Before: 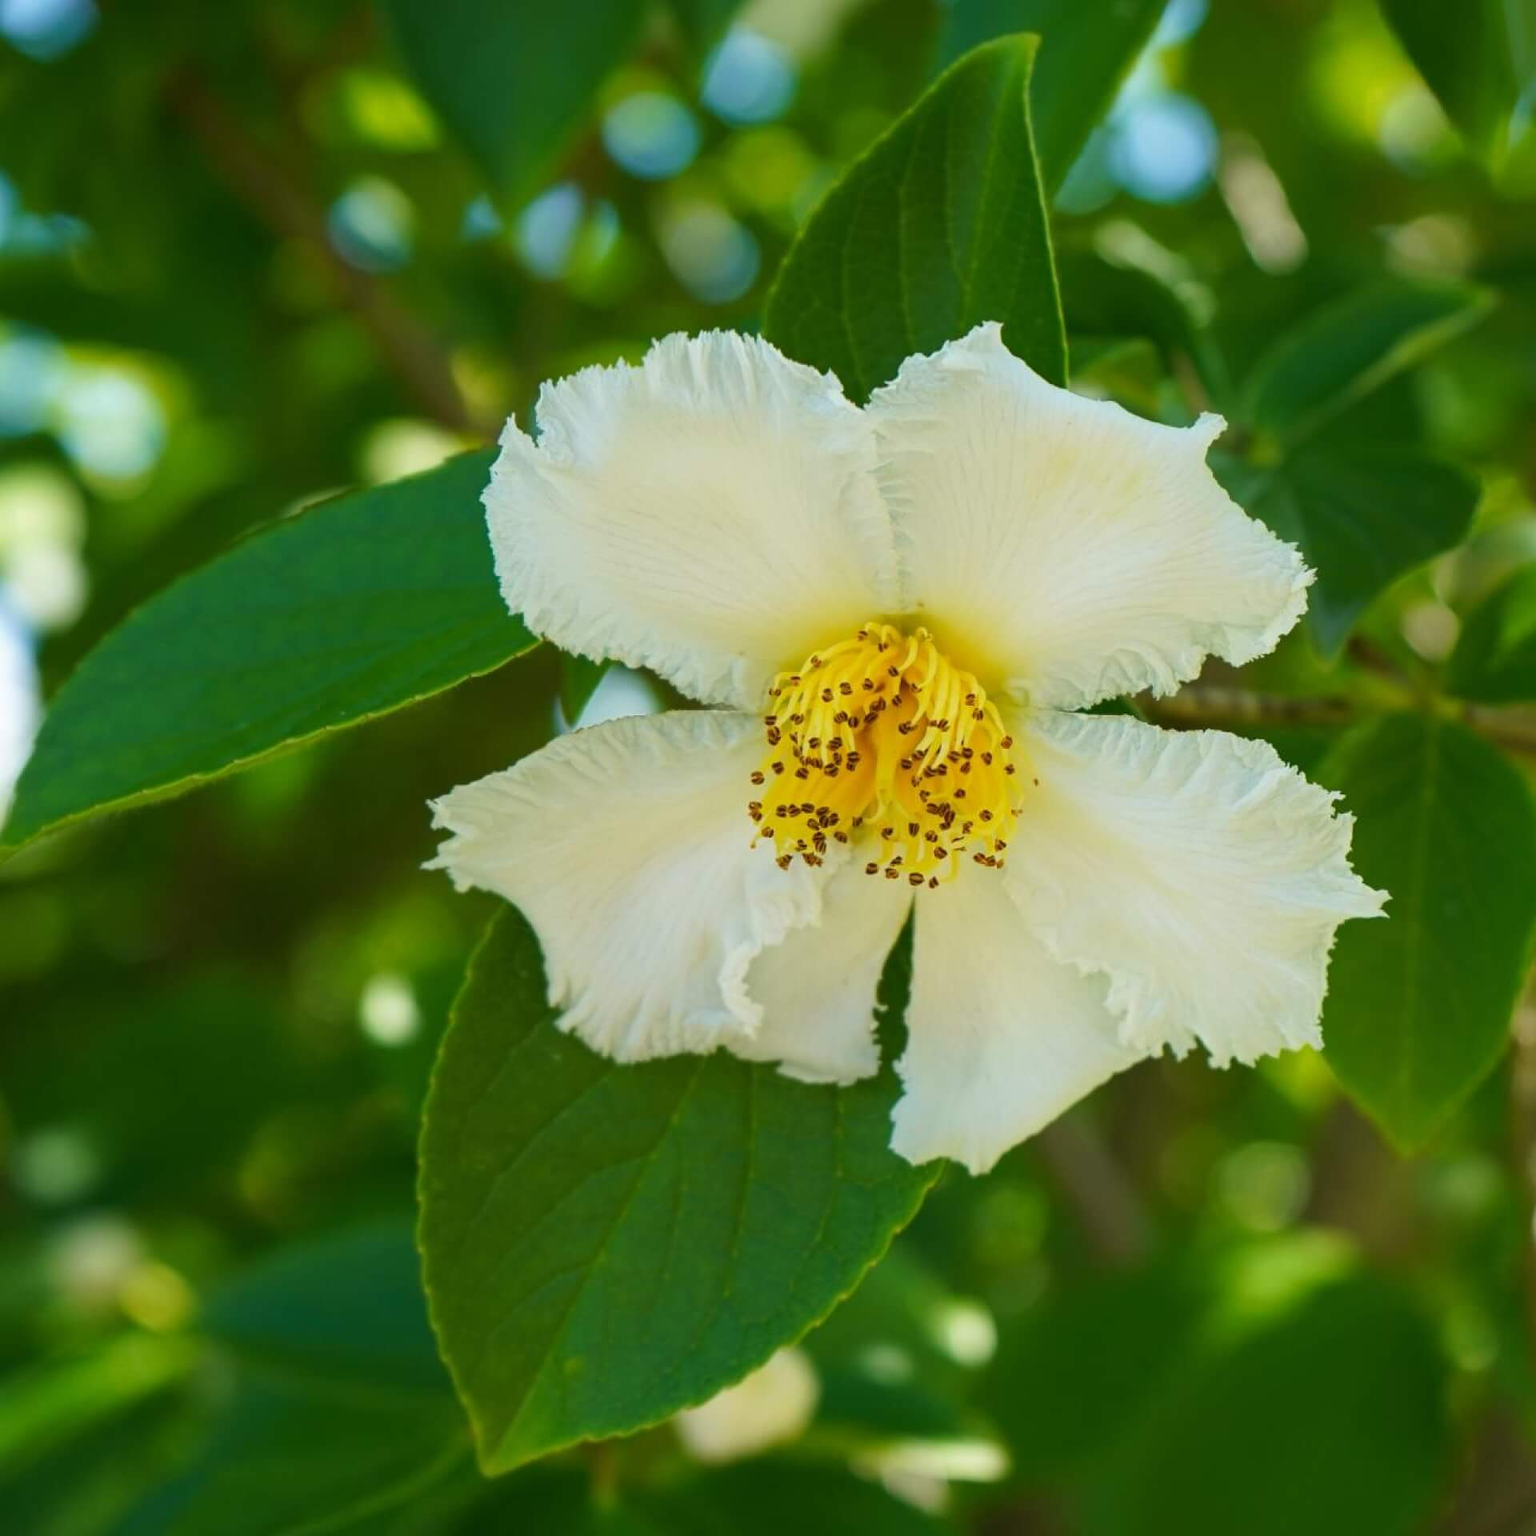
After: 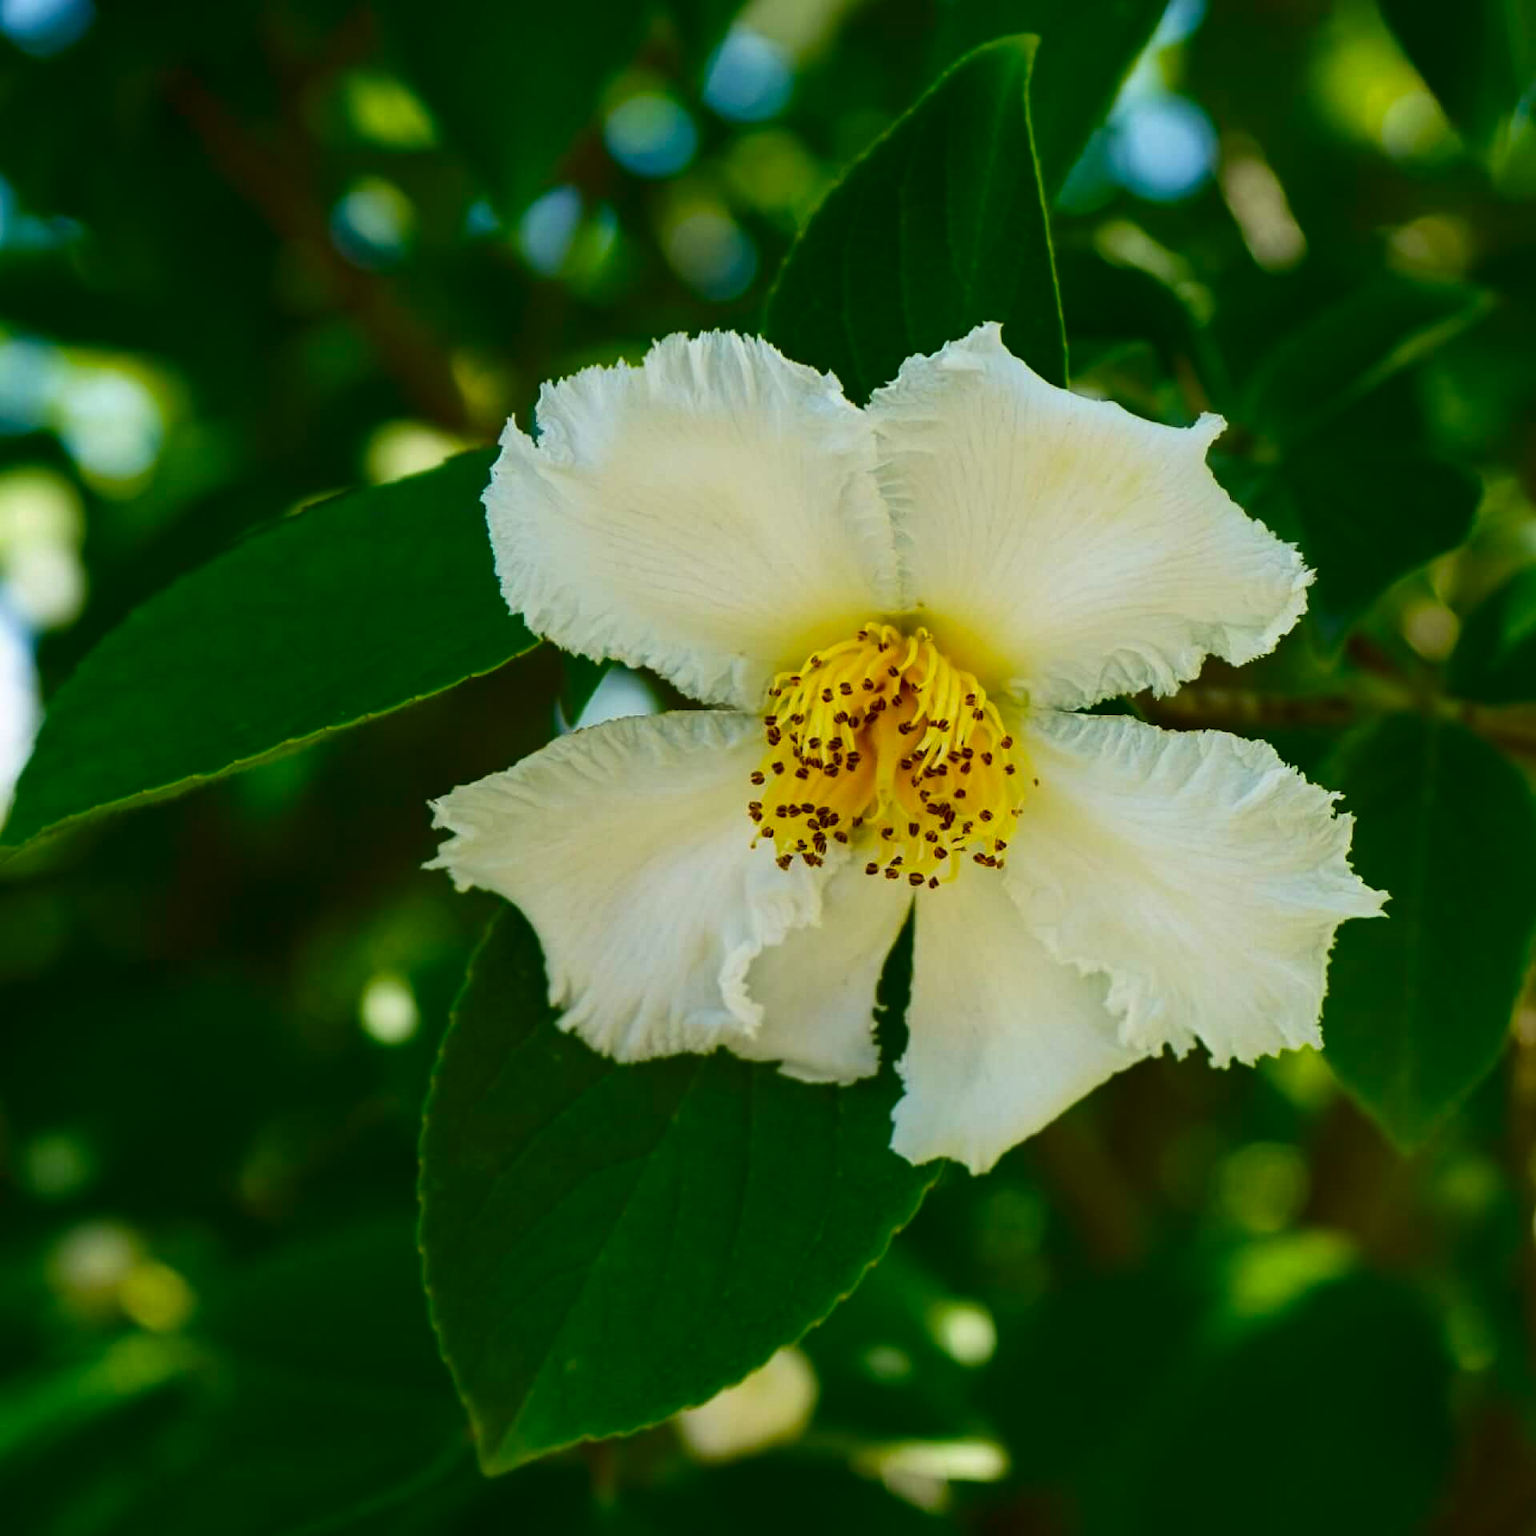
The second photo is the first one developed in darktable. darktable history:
contrast brightness saturation: contrast 0.132, brightness -0.243, saturation 0.143
